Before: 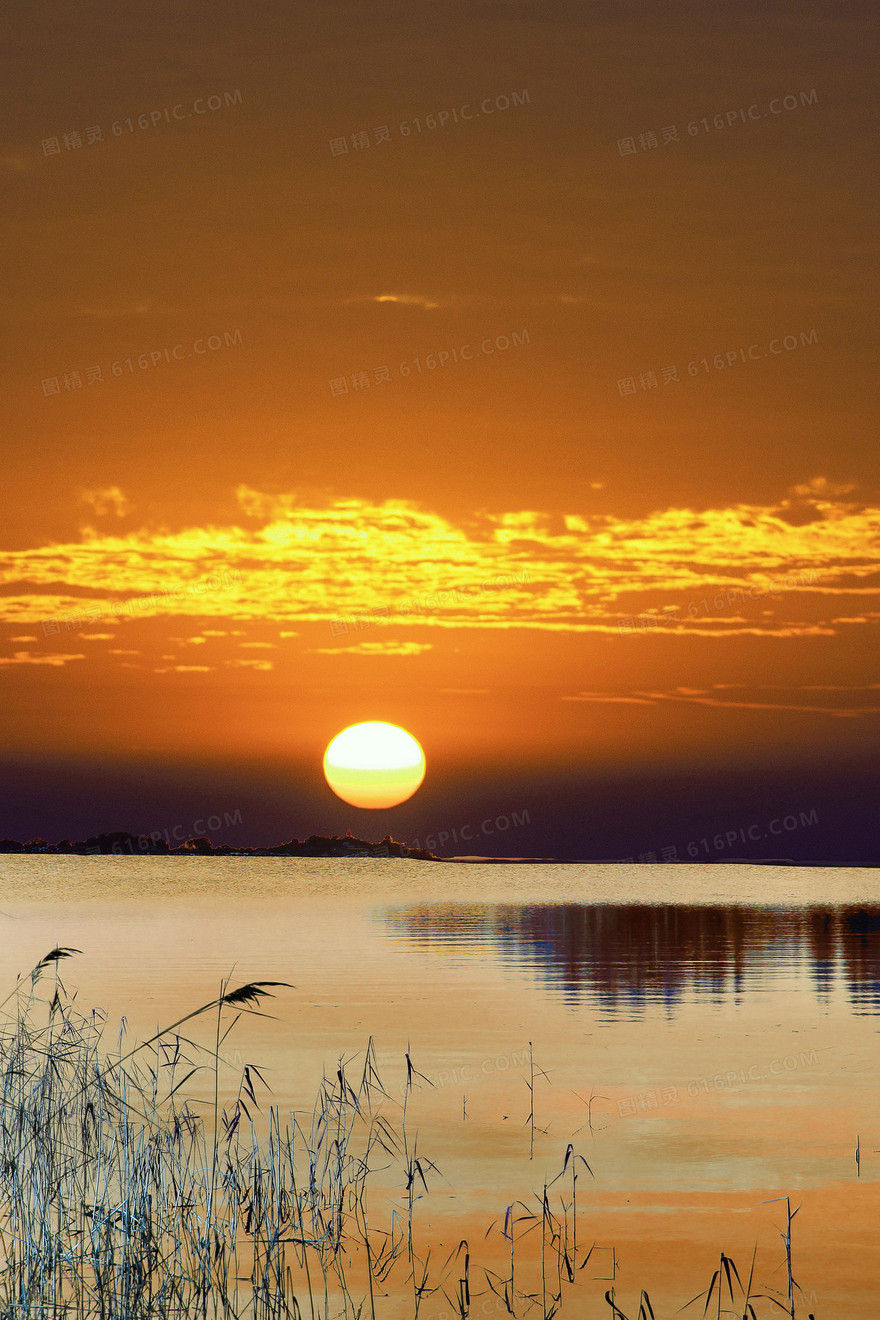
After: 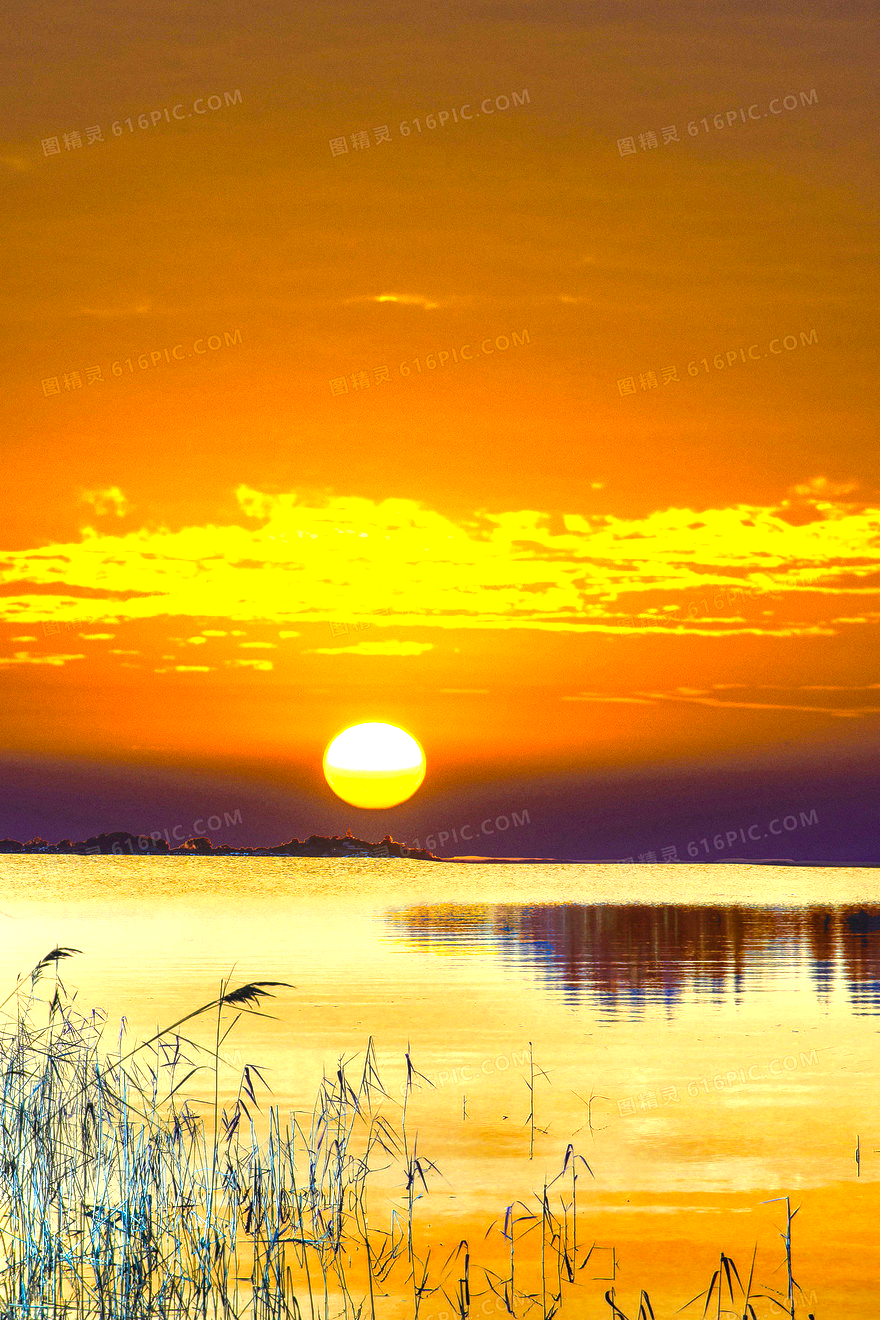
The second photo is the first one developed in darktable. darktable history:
exposure: black level correction 0, exposure 1.198 EV, compensate exposure bias true, compensate highlight preservation false
shadows and highlights: shadows 37.27, highlights -28.18, soften with gaussian
color balance rgb: linear chroma grading › global chroma 13.3%, global vibrance 41.49%
local contrast: on, module defaults
